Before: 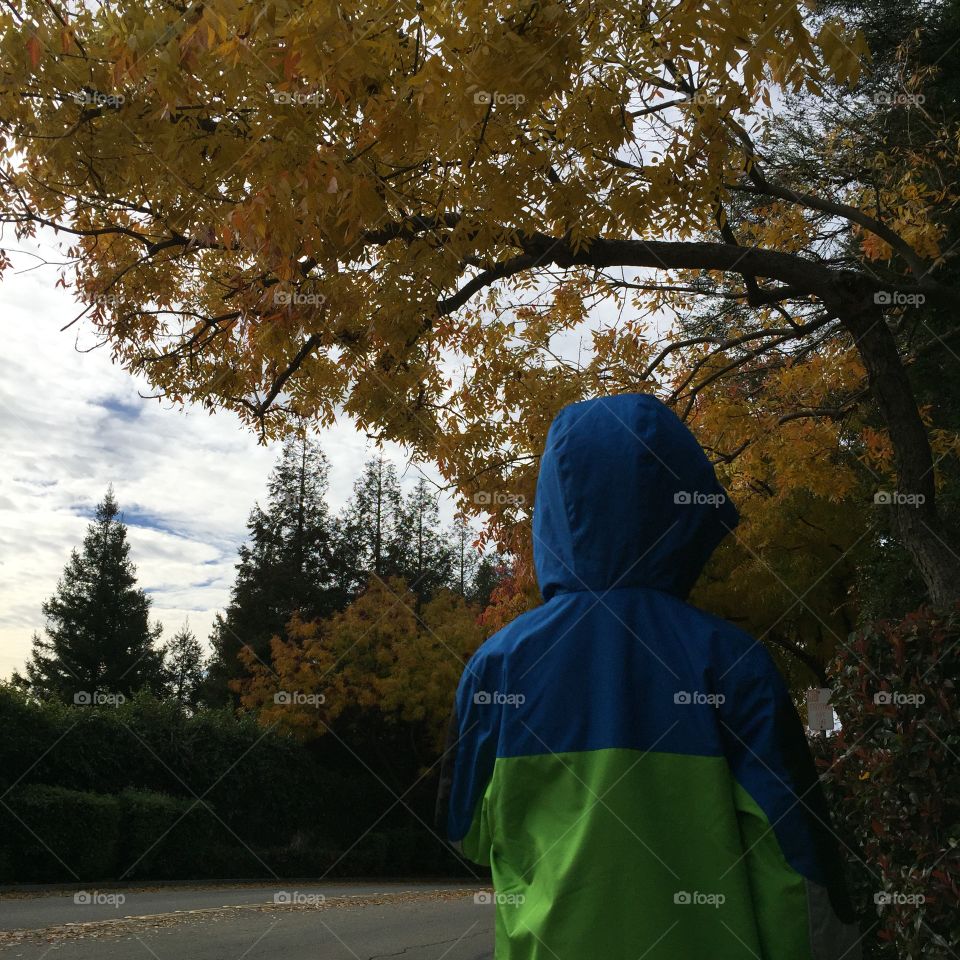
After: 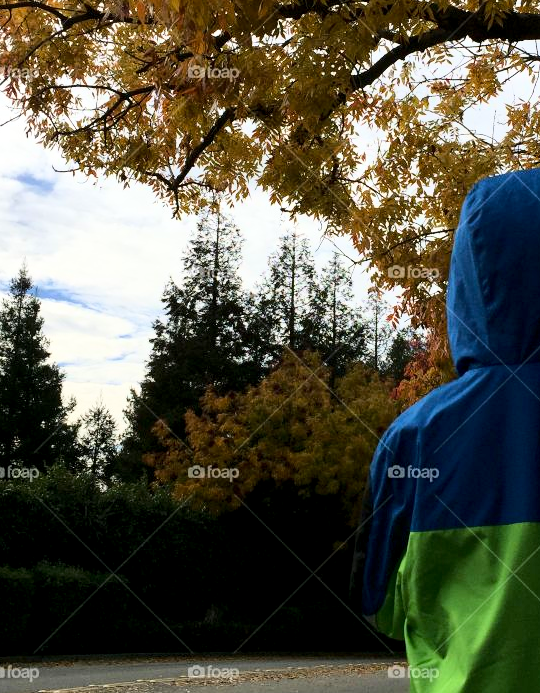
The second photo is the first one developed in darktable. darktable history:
base curve: curves: ch0 [(0, 0) (0.028, 0.03) (0.121, 0.232) (0.46, 0.748) (0.859, 0.968) (1, 1)]
crop: left 8.968%, top 23.564%, right 34.74%, bottom 4.182%
exposure: black level correction 0.005, exposure 0.001 EV, compensate highlight preservation false
